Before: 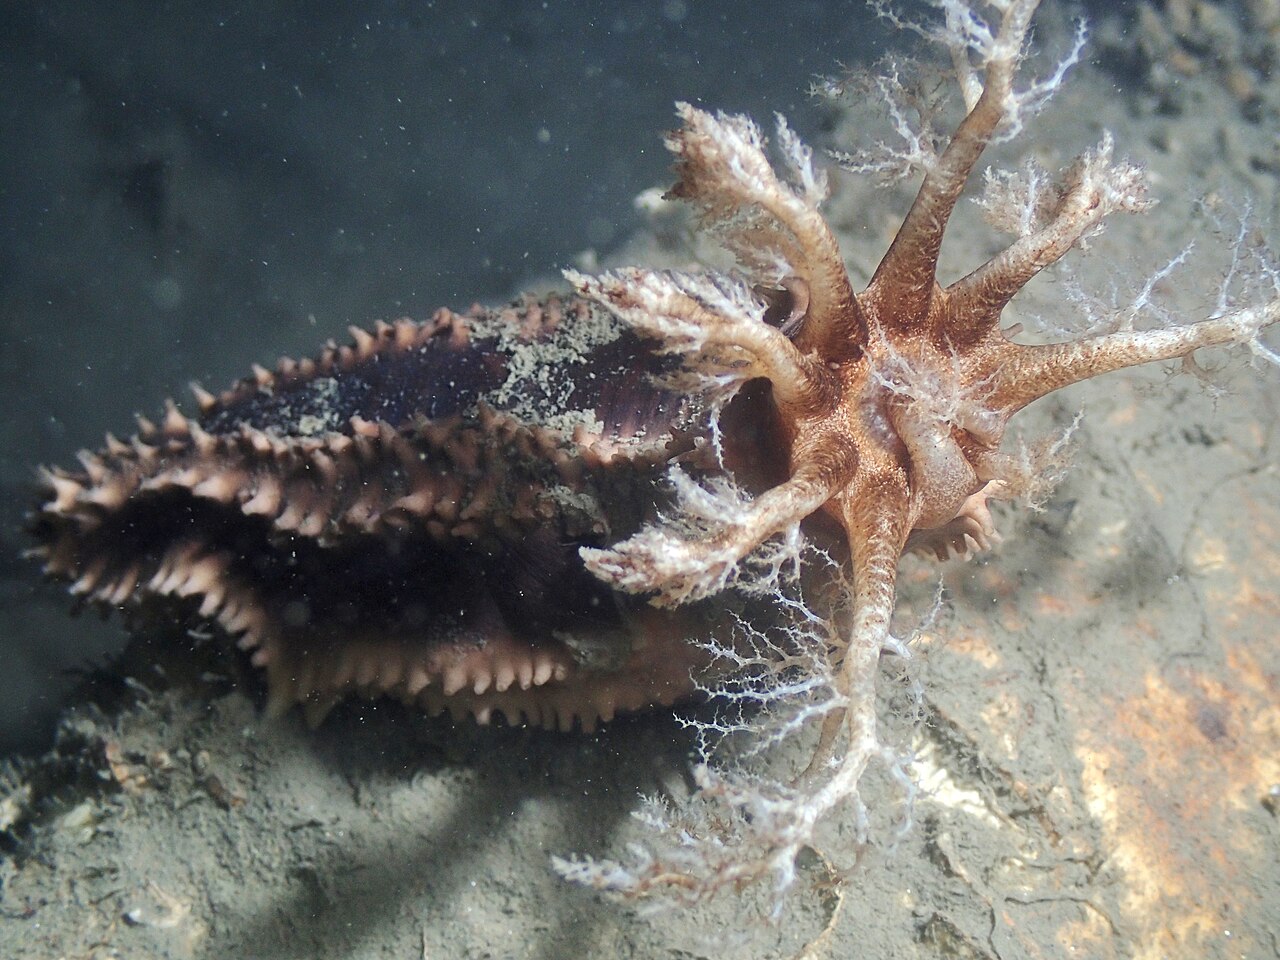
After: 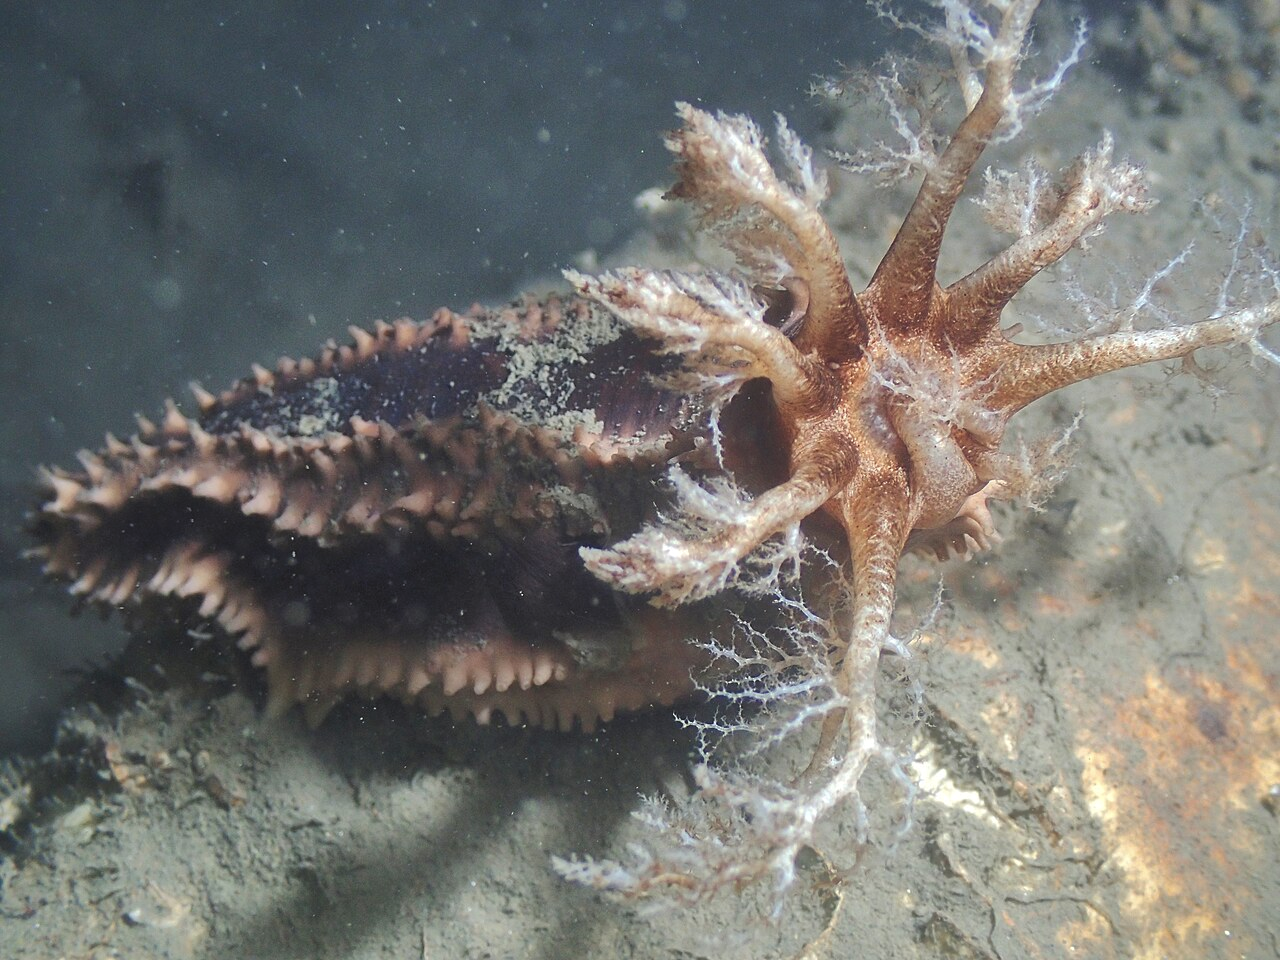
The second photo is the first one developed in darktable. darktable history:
contrast equalizer: octaves 7, y [[0.5 ×6], [0.5 ×6], [0.5, 0.5, 0.501, 0.545, 0.707, 0.863], [0 ×6], [0 ×6]]
shadows and highlights: on, module defaults
color balance rgb: global offset › luminance 0.756%, perceptual saturation grading › global saturation 0.46%
